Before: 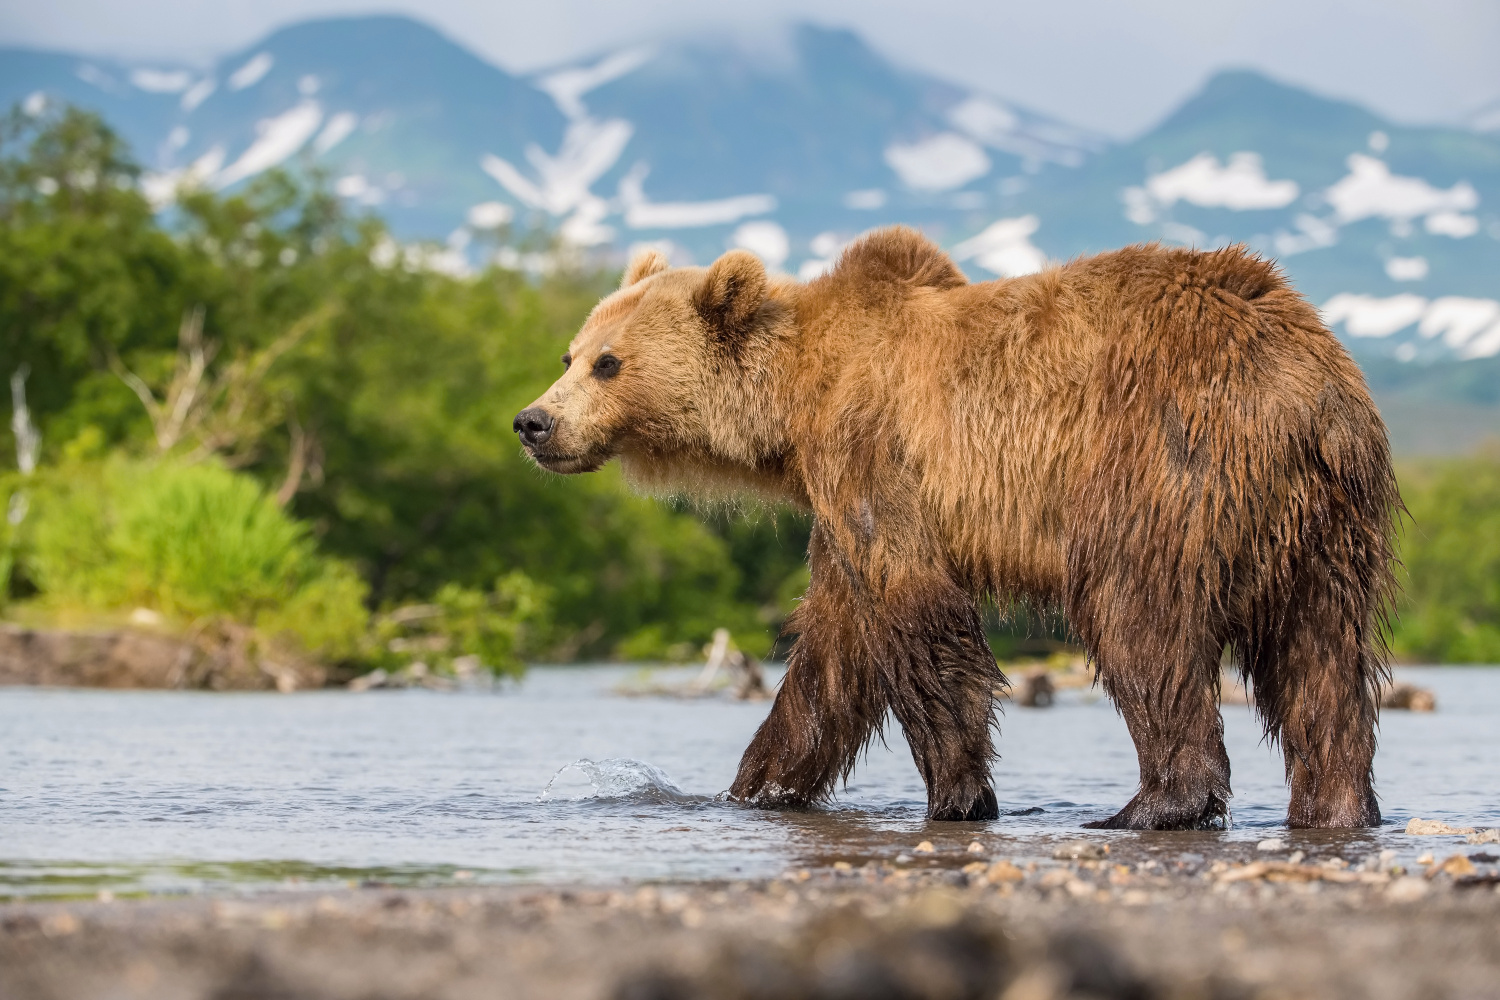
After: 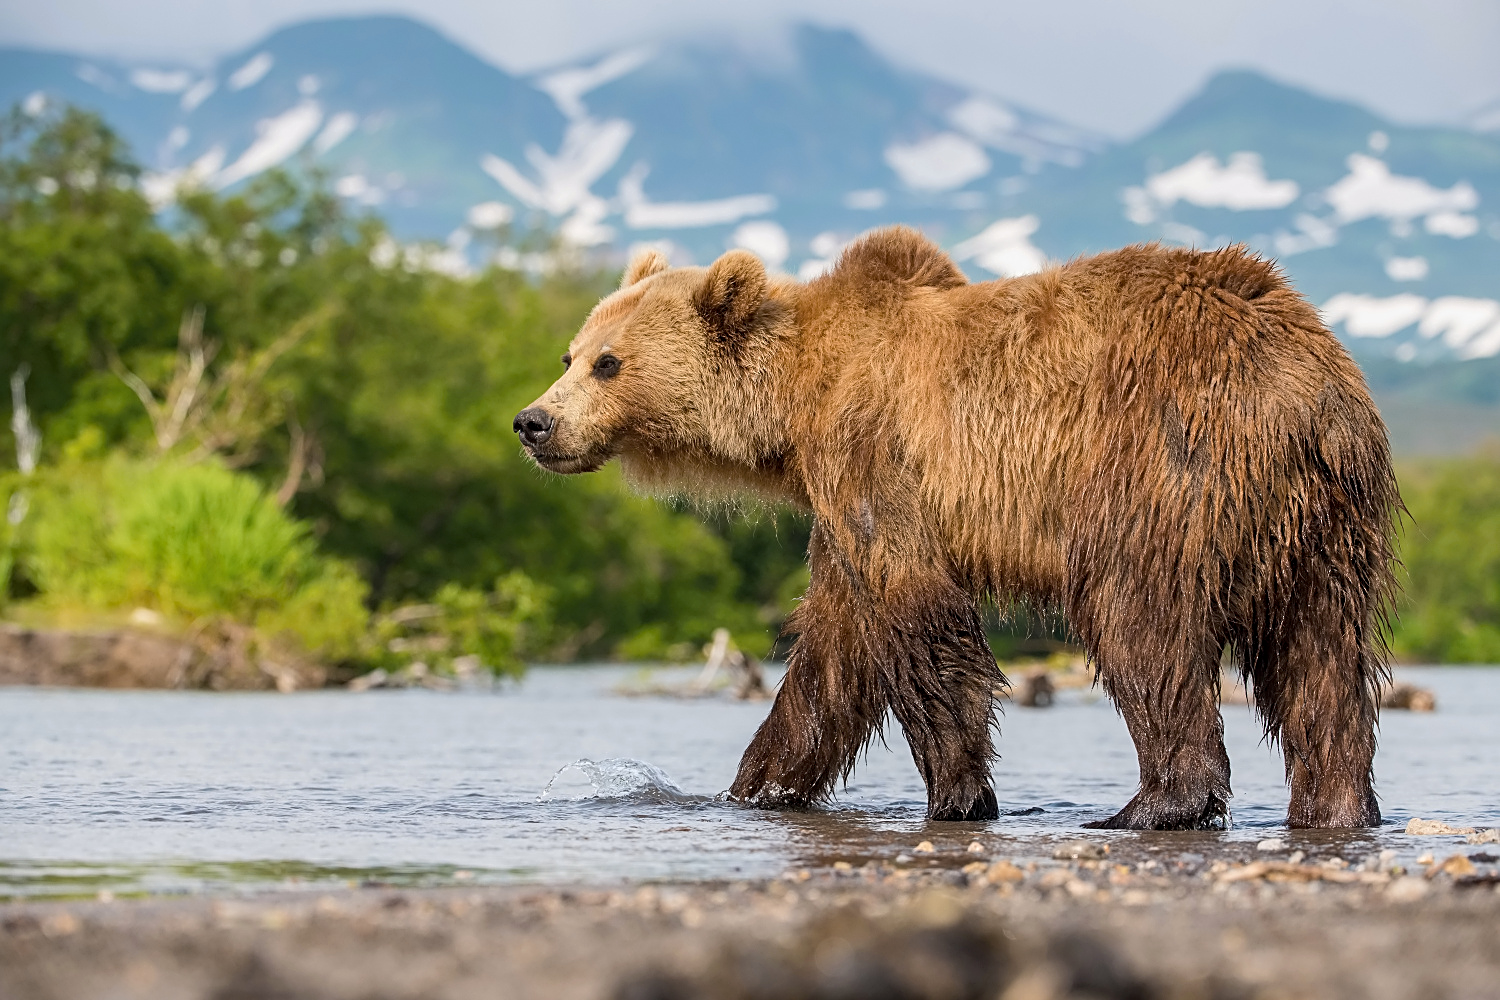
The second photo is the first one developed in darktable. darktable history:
base curve: curves: ch0 [(0, 0) (0.989, 0.992)], preserve colors none
sharpen: on, module defaults
exposure: black level correction 0.002, compensate highlight preservation false
